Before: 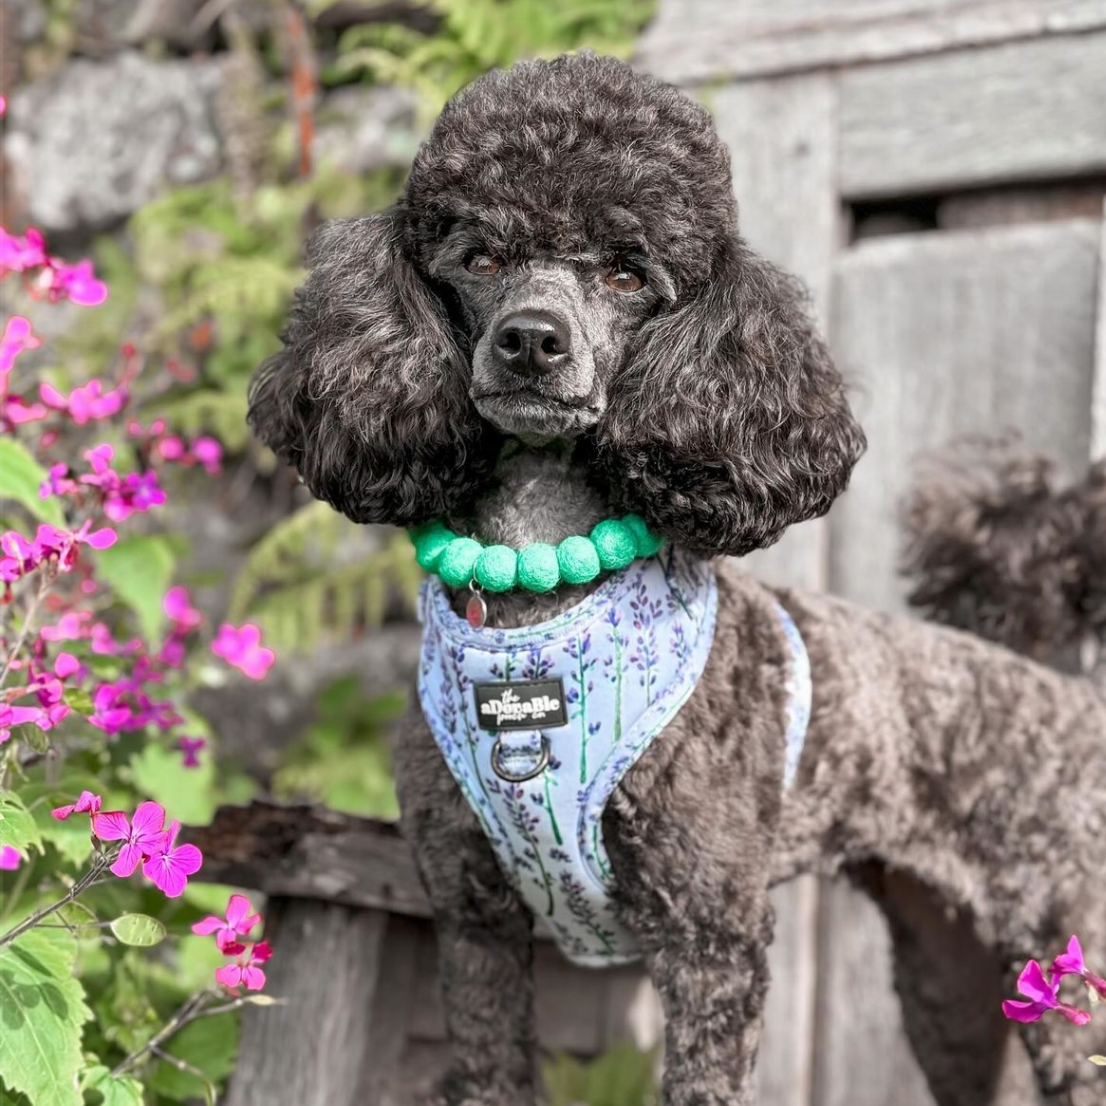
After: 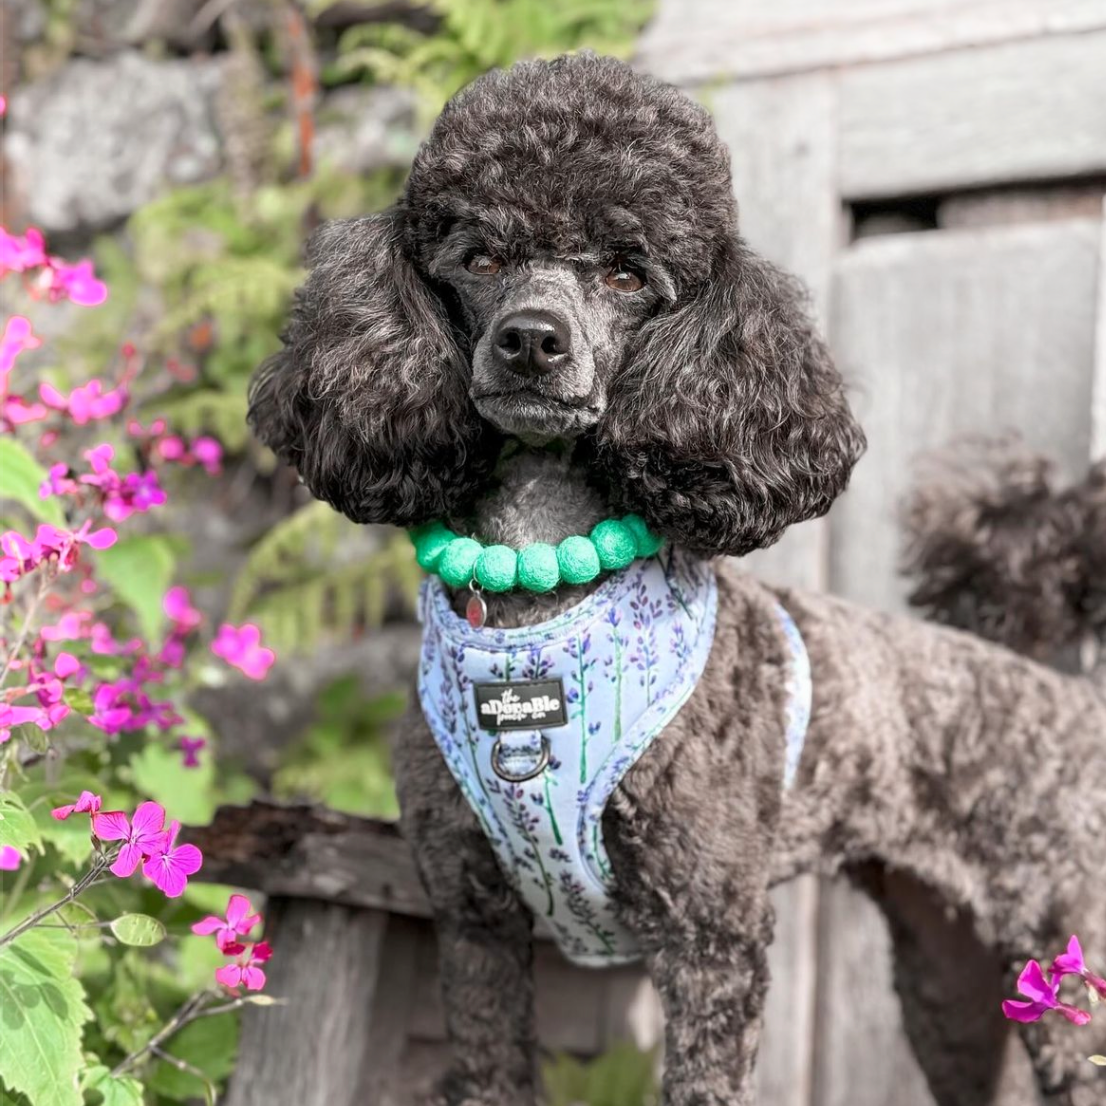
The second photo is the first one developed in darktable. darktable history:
shadows and highlights: shadows -54.34, highlights 86.86, soften with gaussian
